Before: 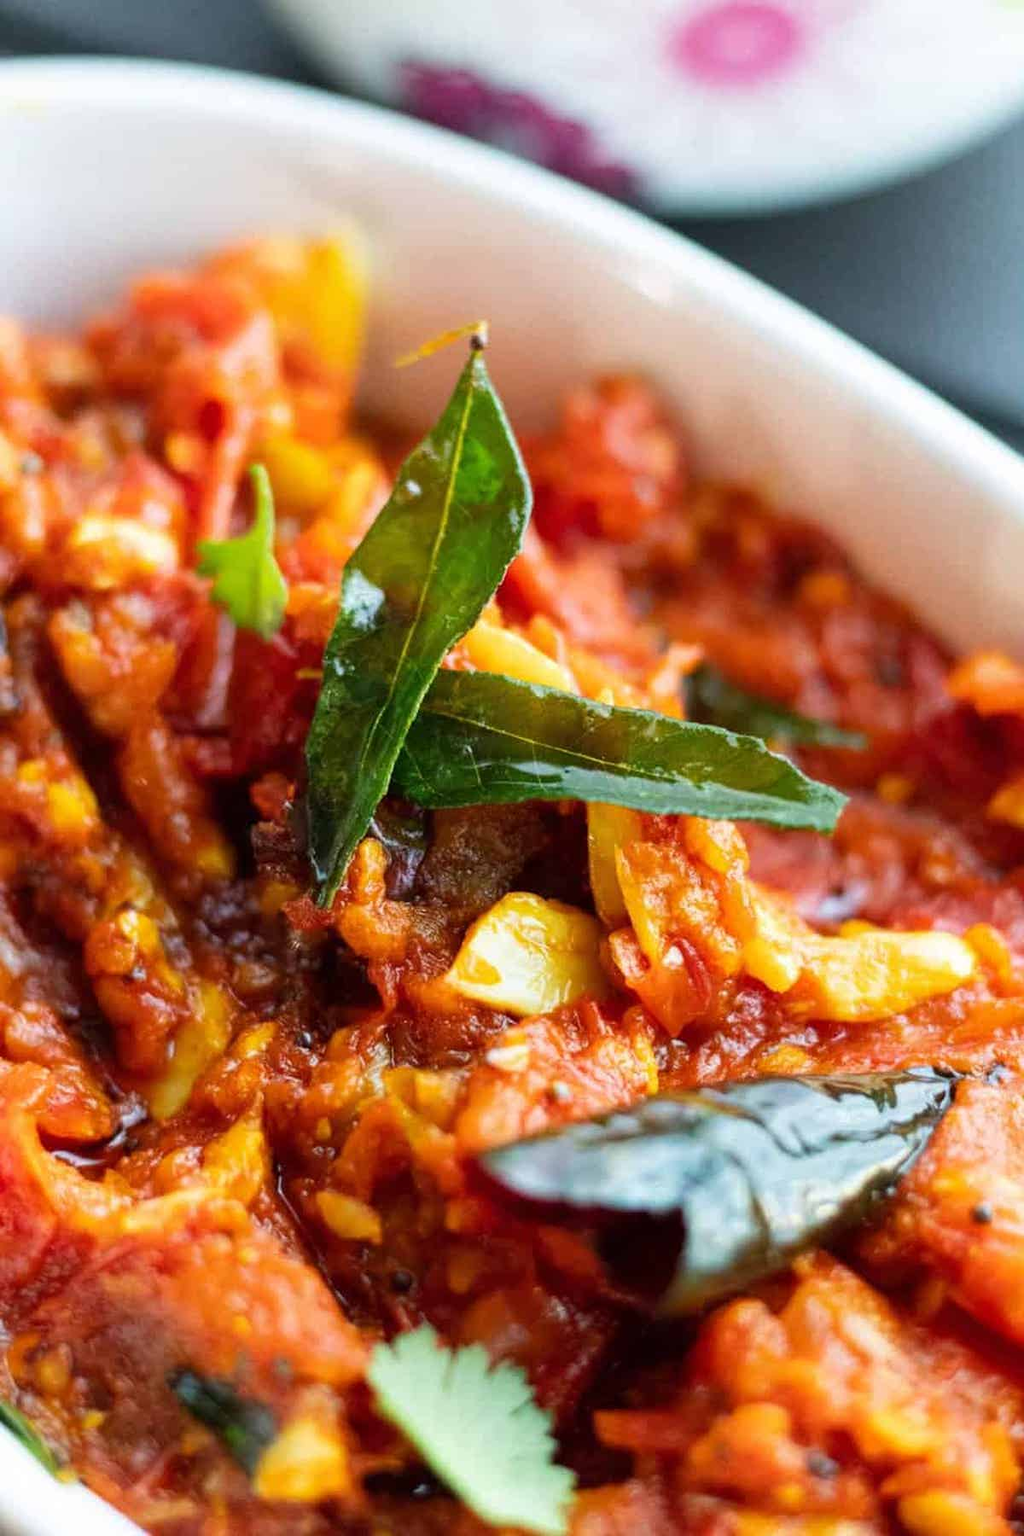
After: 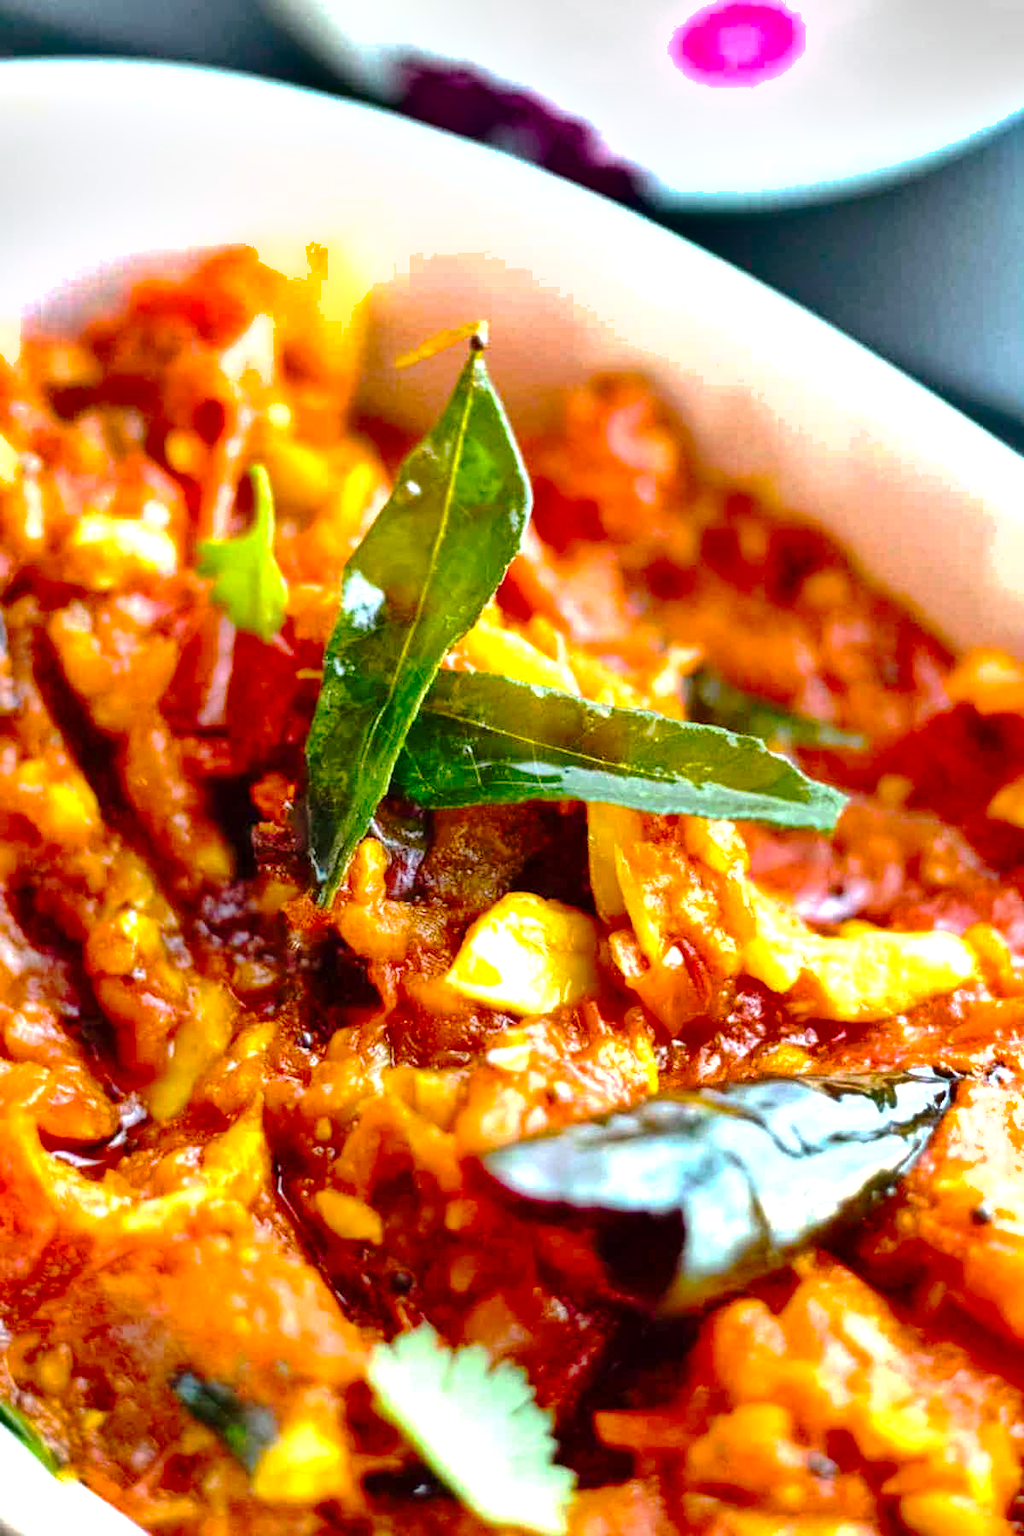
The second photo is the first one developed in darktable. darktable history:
color balance rgb: perceptual saturation grading › global saturation 35.33%, perceptual brilliance grading › global brilliance 25.748%
shadows and highlights: highlights color adjustment 55.46%, soften with gaussian
tone curve: curves: ch0 [(0, 0) (0.003, 0.004) (0.011, 0.01) (0.025, 0.025) (0.044, 0.042) (0.069, 0.064) (0.1, 0.093) (0.136, 0.13) (0.177, 0.182) (0.224, 0.241) (0.277, 0.322) (0.335, 0.409) (0.399, 0.482) (0.468, 0.551) (0.543, 0.606) (0.623, 0.672) (0.709, 0.73) (0.801, 0.81) (0.898, 0.885) (1, 1)], preserve colors none
